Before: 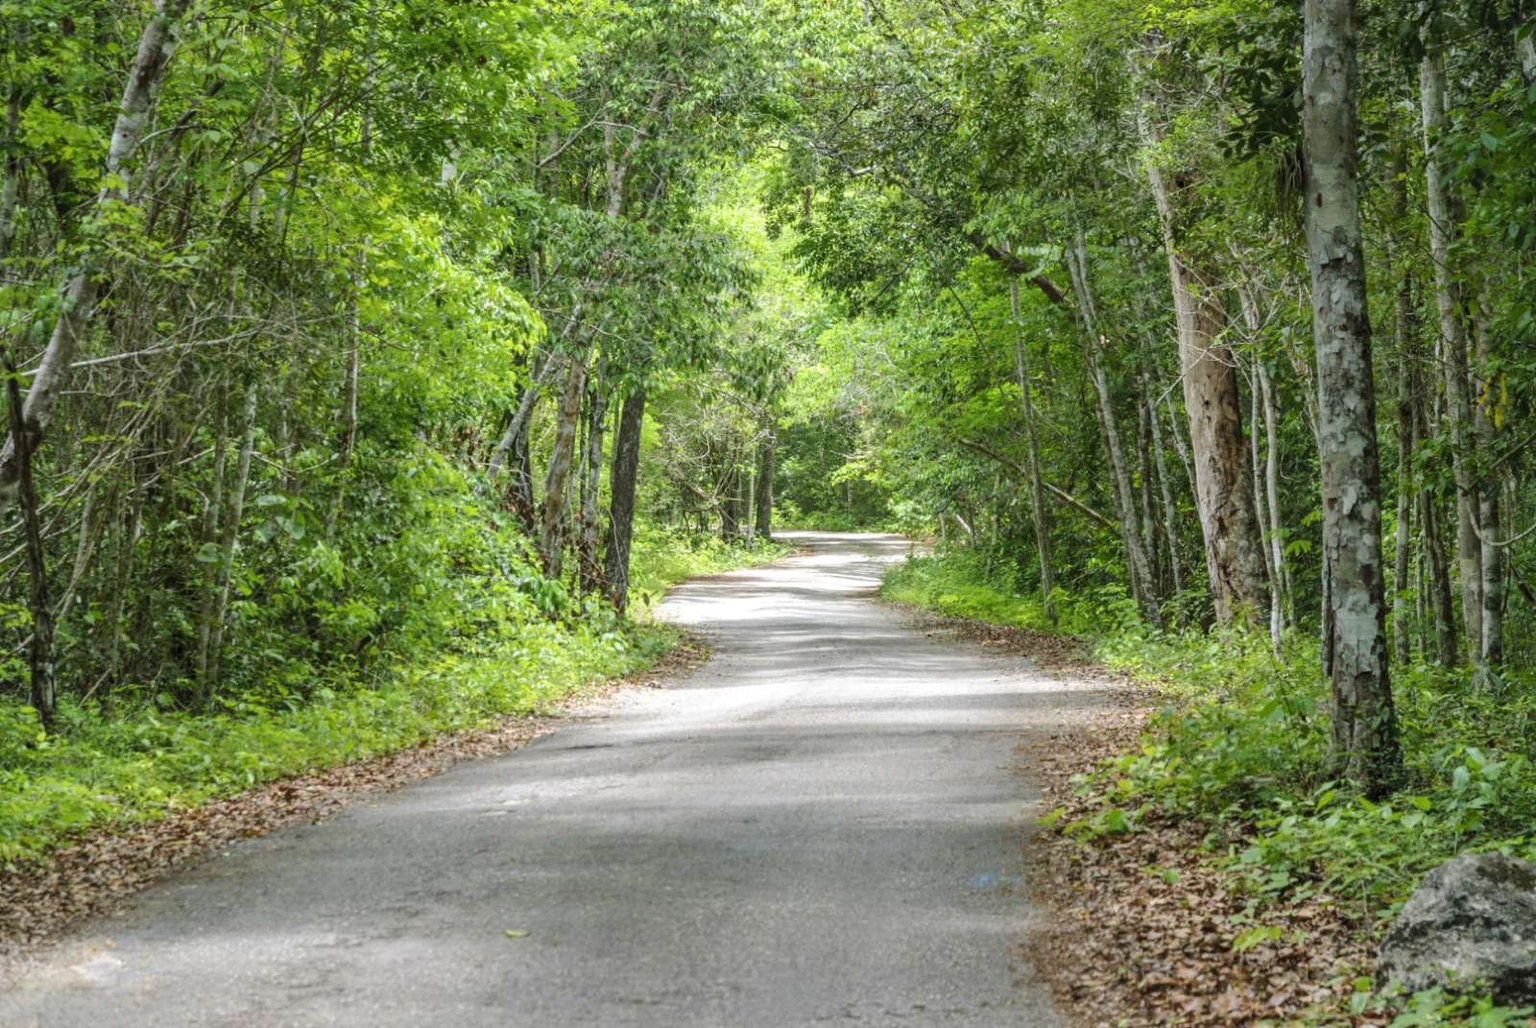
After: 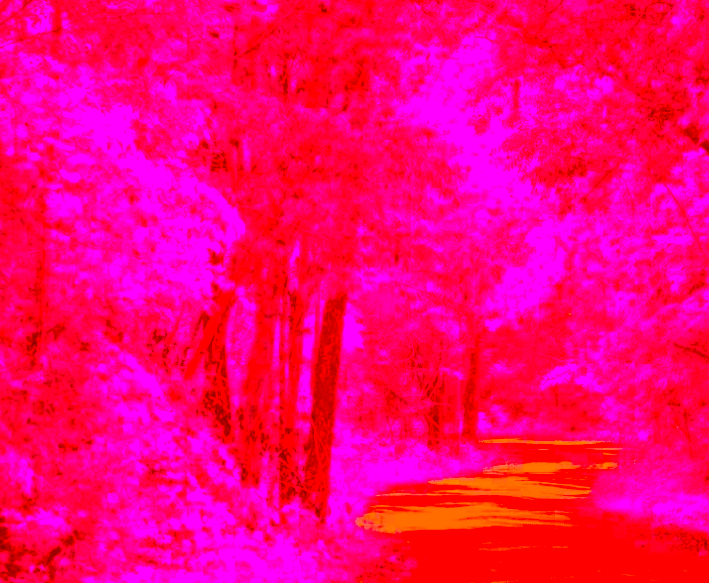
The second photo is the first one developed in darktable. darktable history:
color correction: highlights a* -39.28, highlights b* -39.55, shadows a* -39.67, shadows b* -39.46, saturation -2.96
crop: left 20.314%, top 10.835%, right 35.321%, bottom 34.649%
